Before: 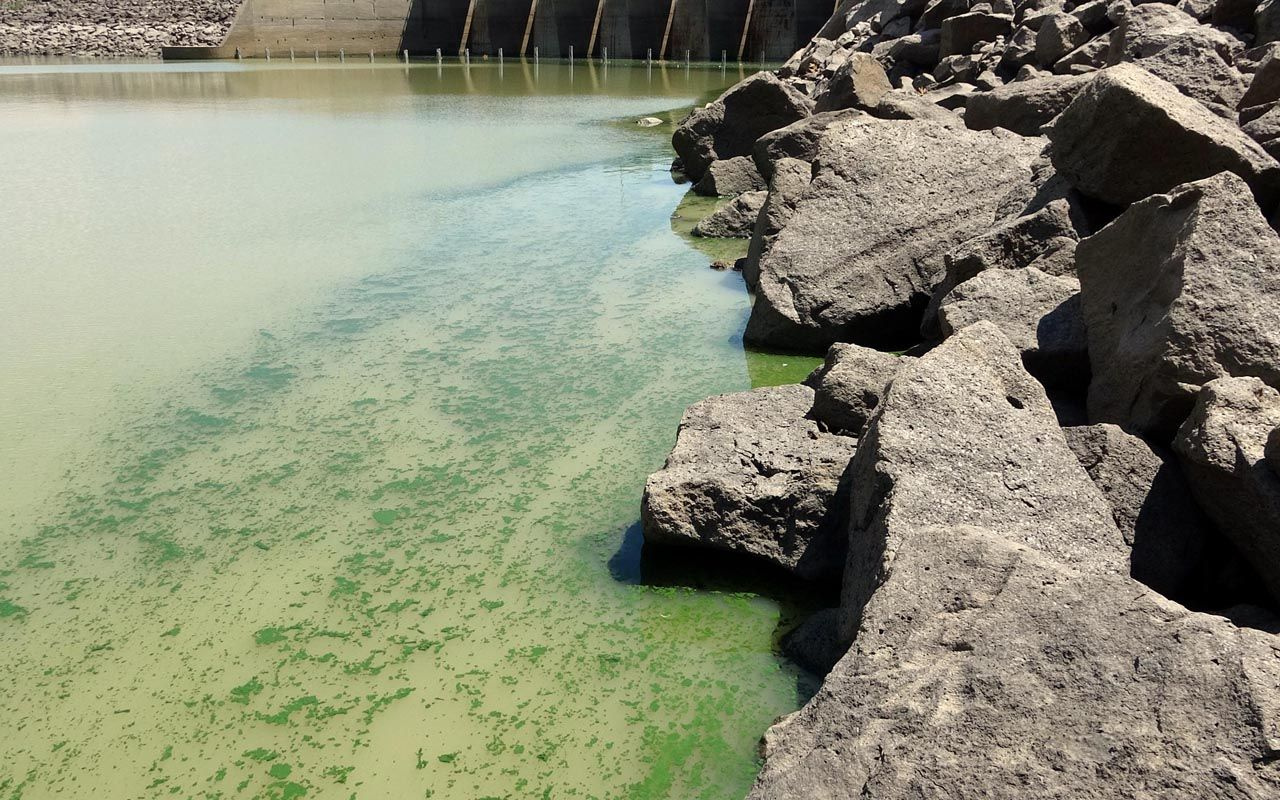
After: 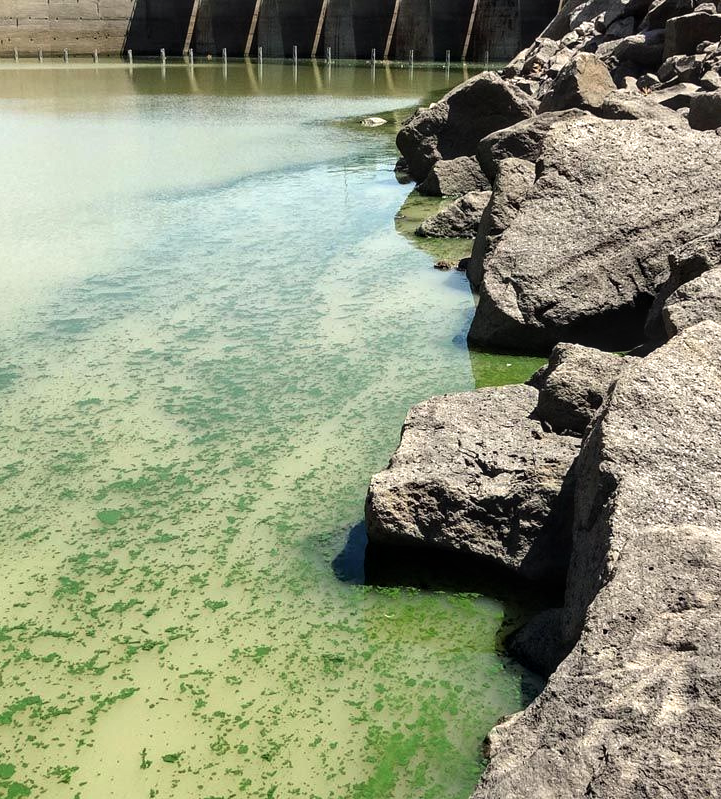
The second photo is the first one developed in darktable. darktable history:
local contrast: on, module defaults
crop: left 21.64%, right 21.989%, bottom 0.007%
tone equalizer: -8 EV -0.44 EV, -7 EV -0.378 EV, -6 EV -0.365 EV, -5 EV -0.195 EV, -3 EV 0.193 EV, -2 EV 0.314 EV, -1 EV 0.387 EV, +0 EV 0.425 EV, edges refinement/feathering 500, mask exposure compensation -1.57 EV, preserve details no
